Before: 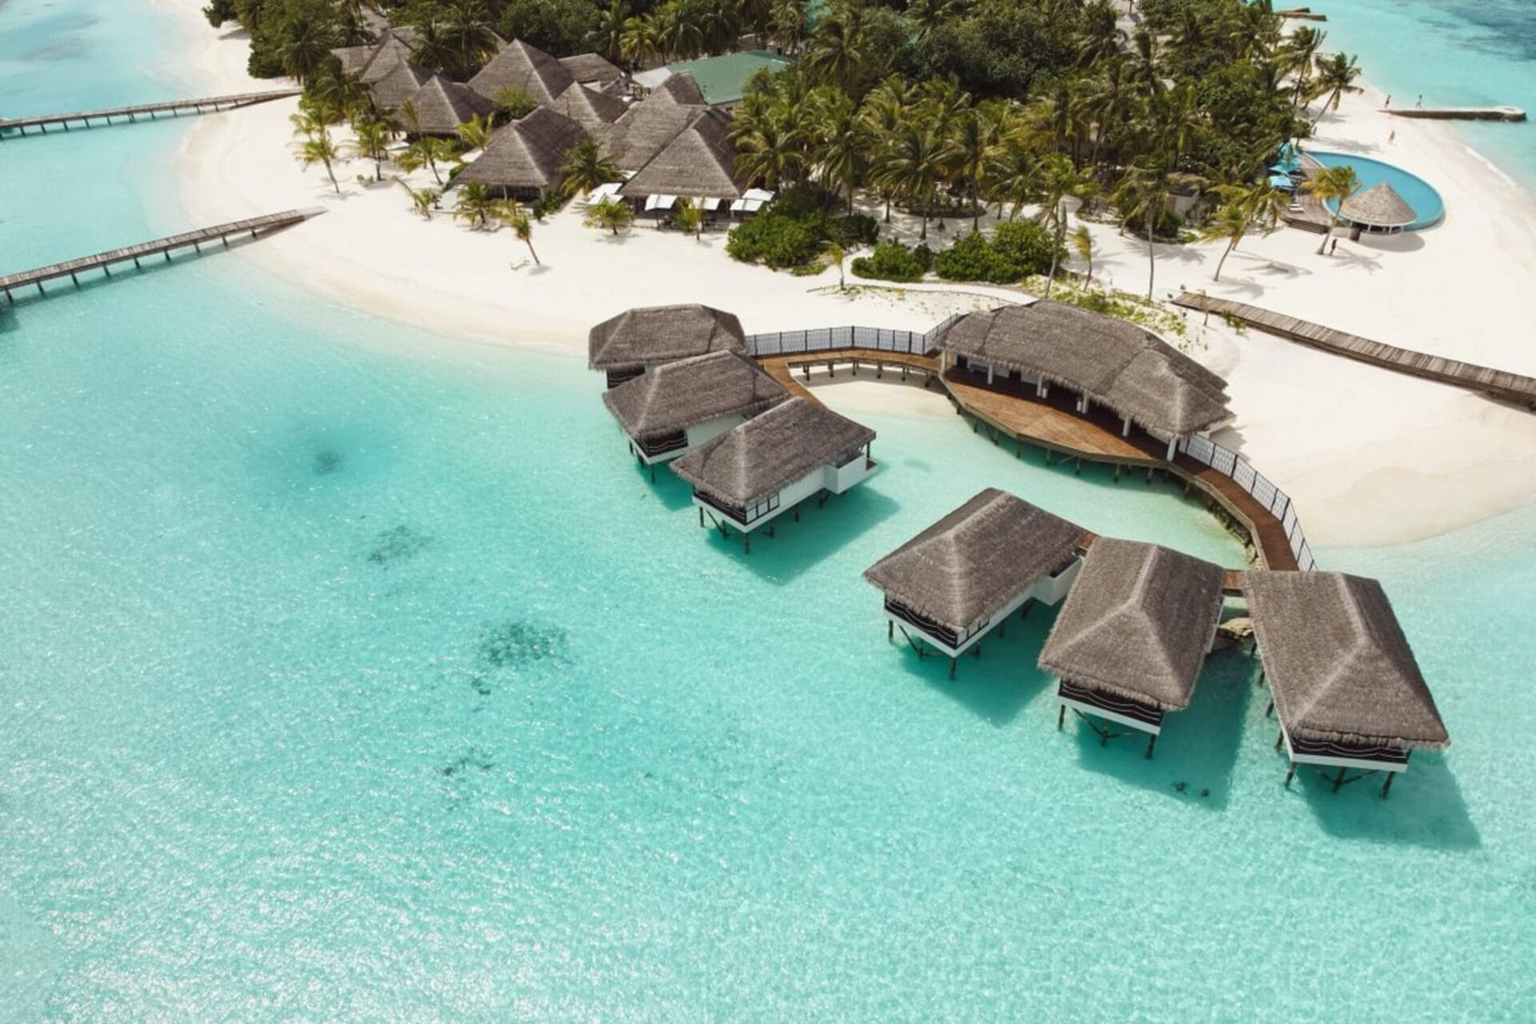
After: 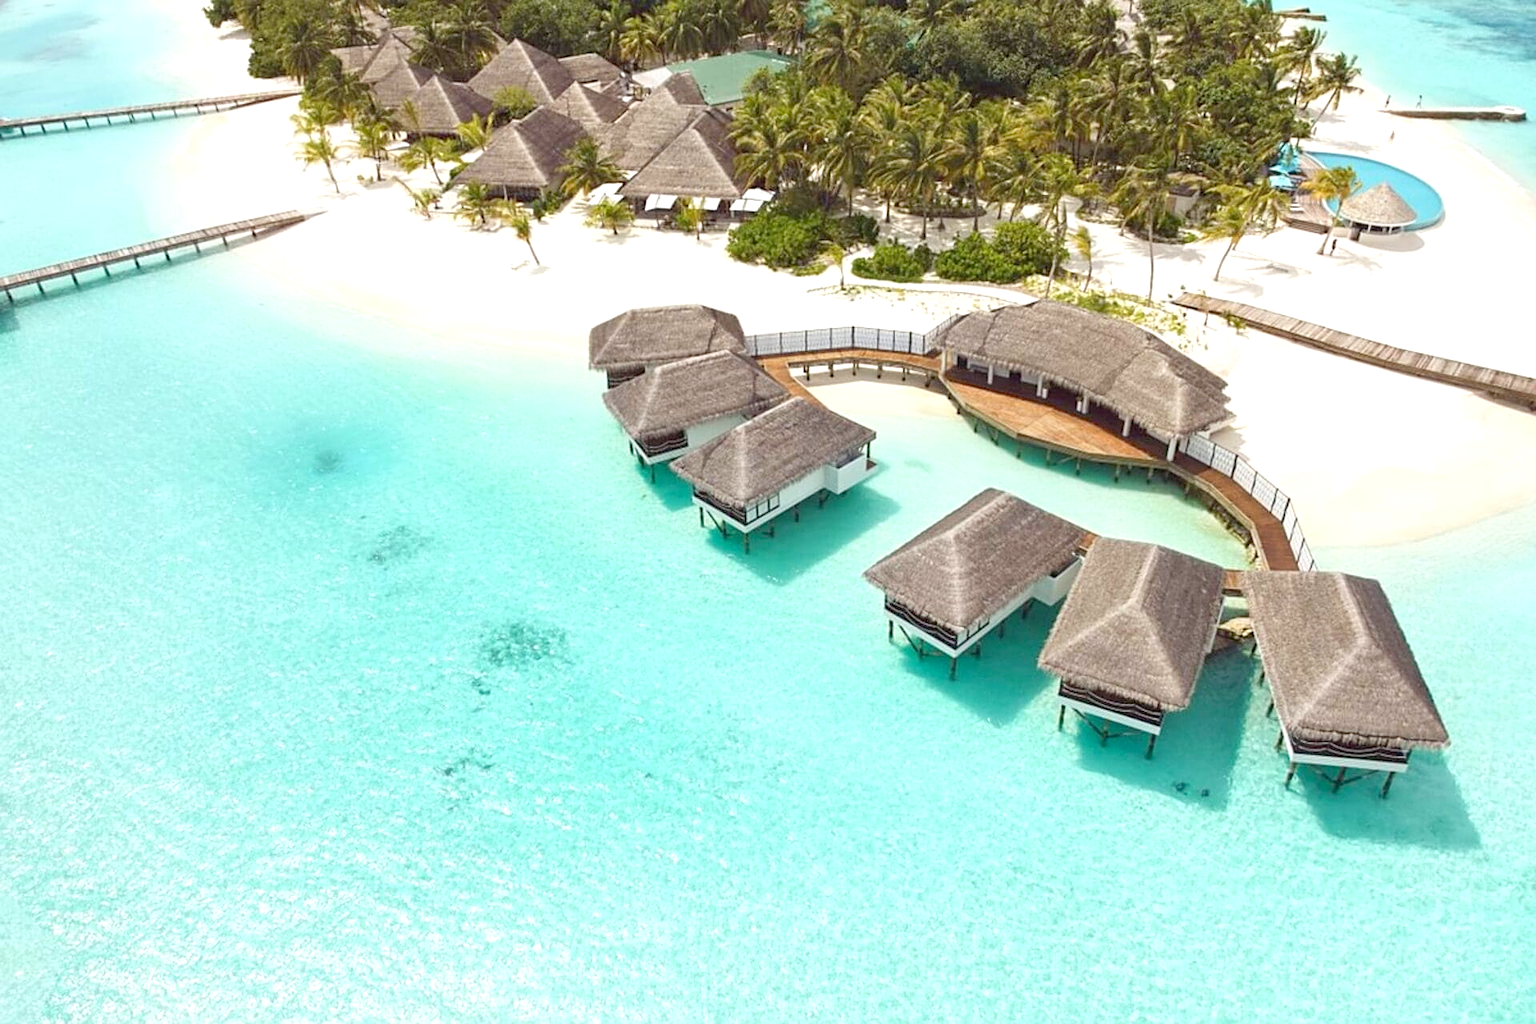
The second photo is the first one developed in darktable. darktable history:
levels: black 0.078%, levels [0, 0.43, 0.984]
sharpen: on, module defaults
exposure: exposure 0.495 EV, compensate exposure bias true, compensate highlight preservation false
